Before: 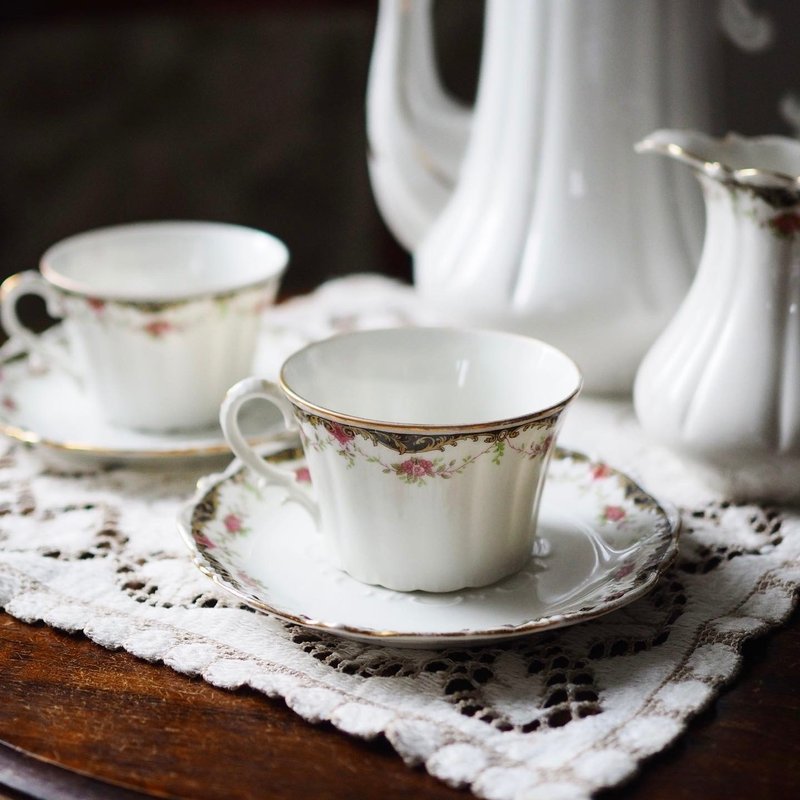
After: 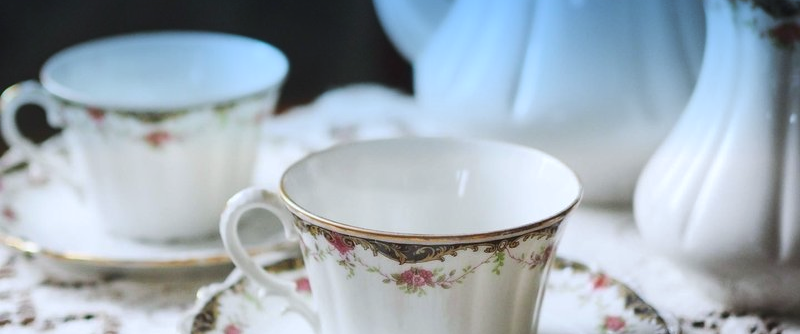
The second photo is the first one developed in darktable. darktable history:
graduated density: density 2.02 EV, hardness 44%, rotation 0.374°, offset 8.21, hue 208.8°, saturation 97%
crop and rotate: top 23.84%, bottom 34.294%
white balance: red 0.967, blue 1.049
tone curve: curves: ch0 [(0, 0) (0.003, 0.04) (0.011, 0.053) (0.025, 0.077) (0.044, 0.104) (0.069, 0.127) (0.1, 0.15) (0.136, 0.177) (0.177, 0.215) (0.224, 0.254) (0.277, 0.3) (0.335, 0.355) (0.399, 0.41) (0.468, 0.477) (0.543, 0.554) (0.623, 0.636) (0.709, 0.72) (0.801, 0.804) (0.898, 0.892) (1, 1)], preserve colors none
